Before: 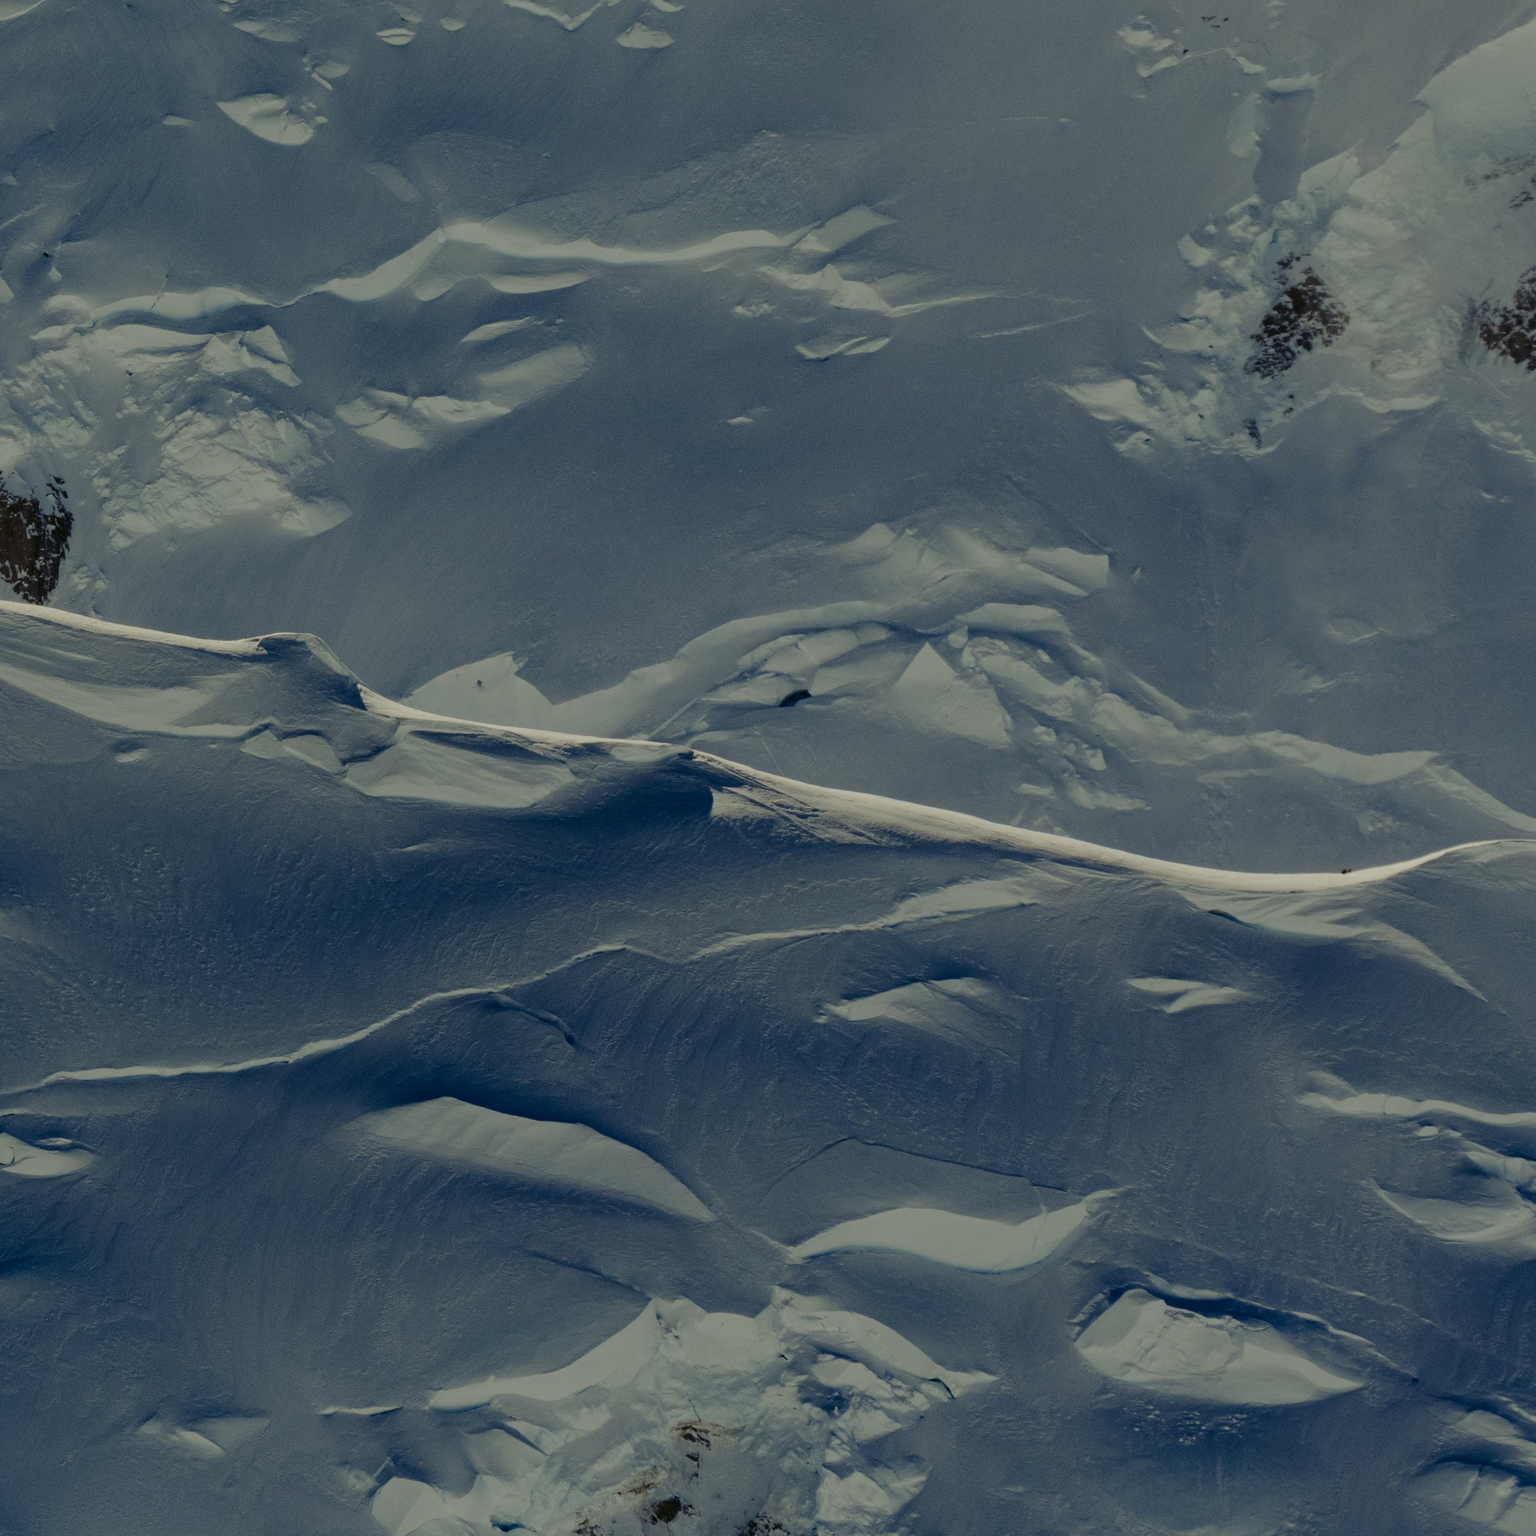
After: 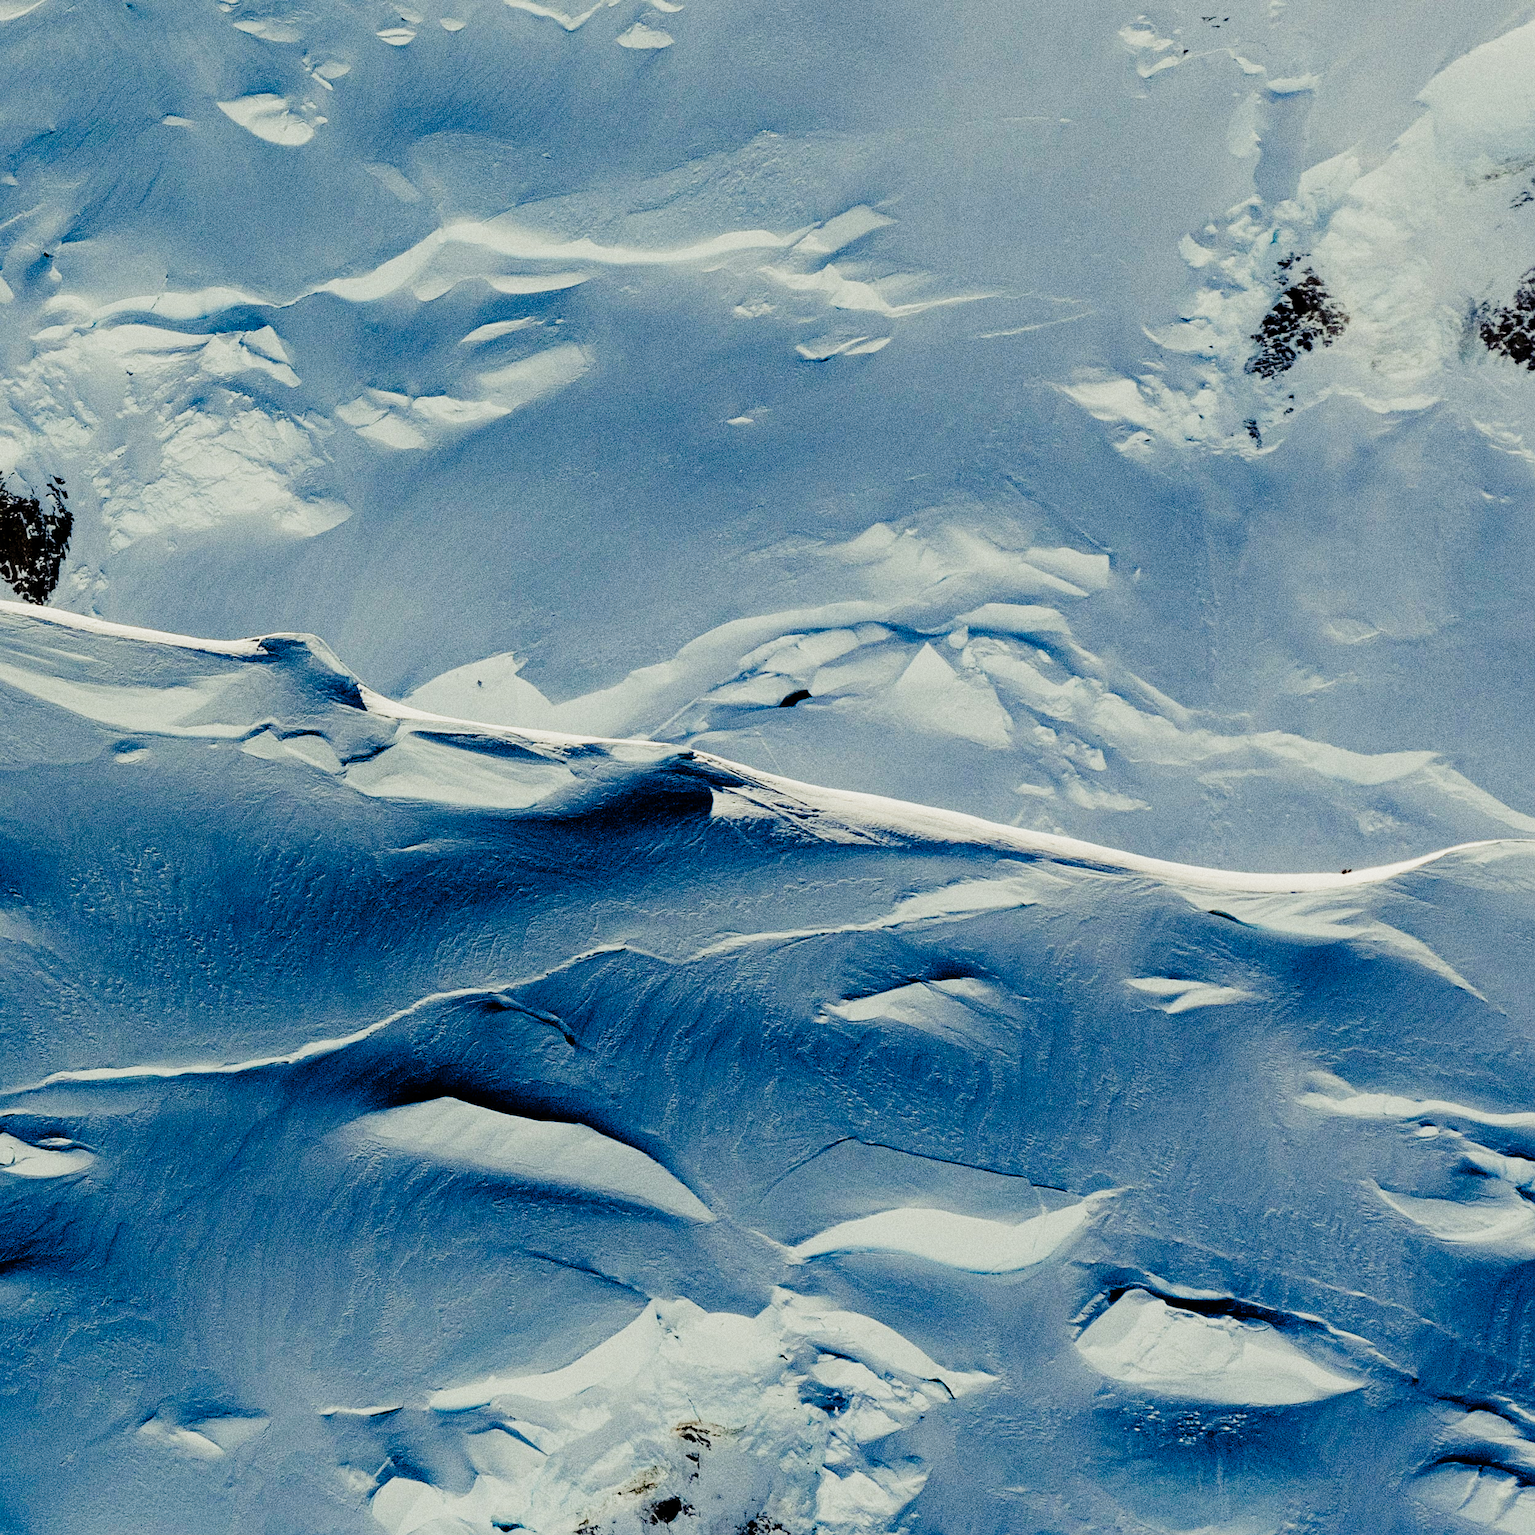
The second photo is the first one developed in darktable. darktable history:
contrast brightness saturation: contrast 0.16, saturation 0.32
sharpen: on, module defaults
grain: coarseness 0.09 ISO, strength 40%
color balance rgb: global vibrance -1%, saturation formula JzAzBz (2021)
filmic rgb: black relative exposure -2.85 EV, white relative exposure 4.56 EV, hardness 1.77, contrast 1.25, preserve chrominance no, color science v5 (2021)
exposure: black level correction 0, exposure 1.45 EV, compensate exposure bias true, compensate highlight preservation false
